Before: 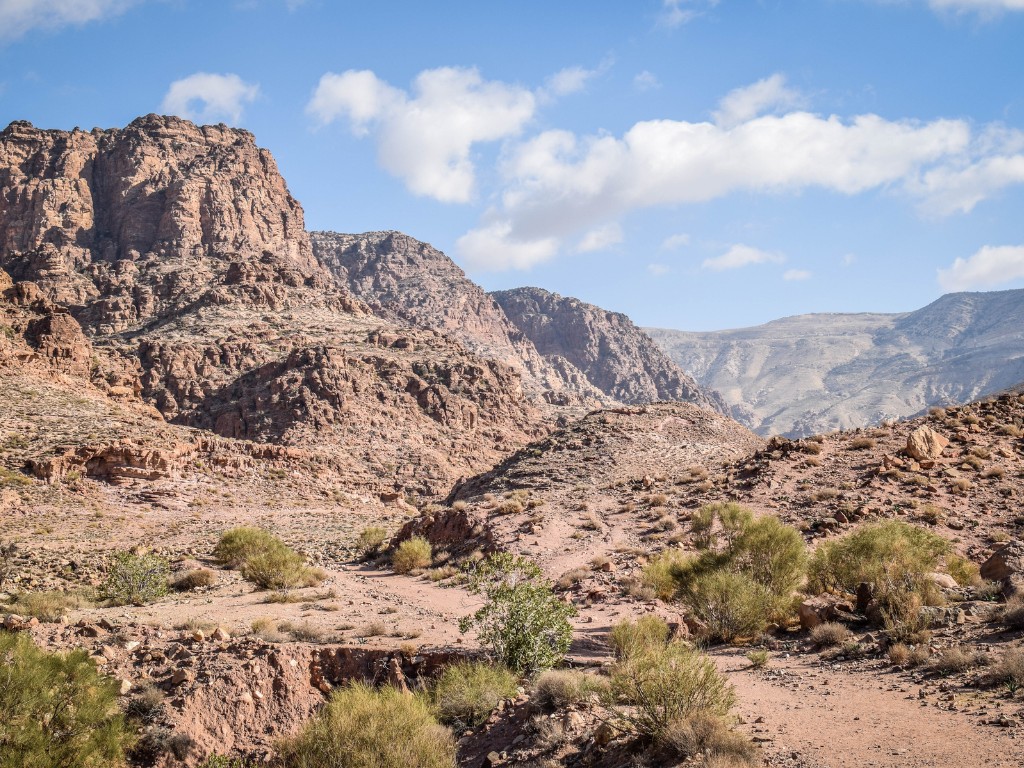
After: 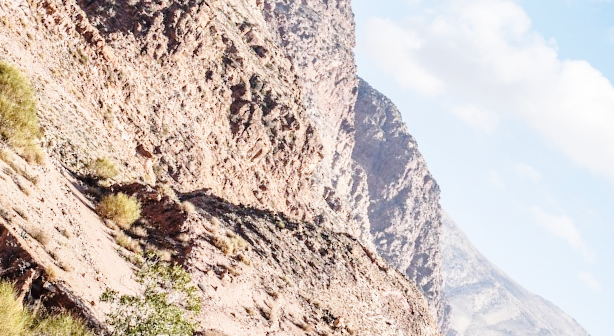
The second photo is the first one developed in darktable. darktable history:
base curve: curves: ch0 [(0, 0) (0.028, 0.03) (0.121, 0.232) (0.46, 0.748) (0.859, 0.968) (1, 1)], preserve colors none
color balance rgb: perceptual saturation grading › global saturation 0.357%, global vibrance 9.306%
crop and rotate: angle -44.73°, top 16.117%, right 0.988%, bottom 11.743%
contrast brightness saturation: saturation -0.104
